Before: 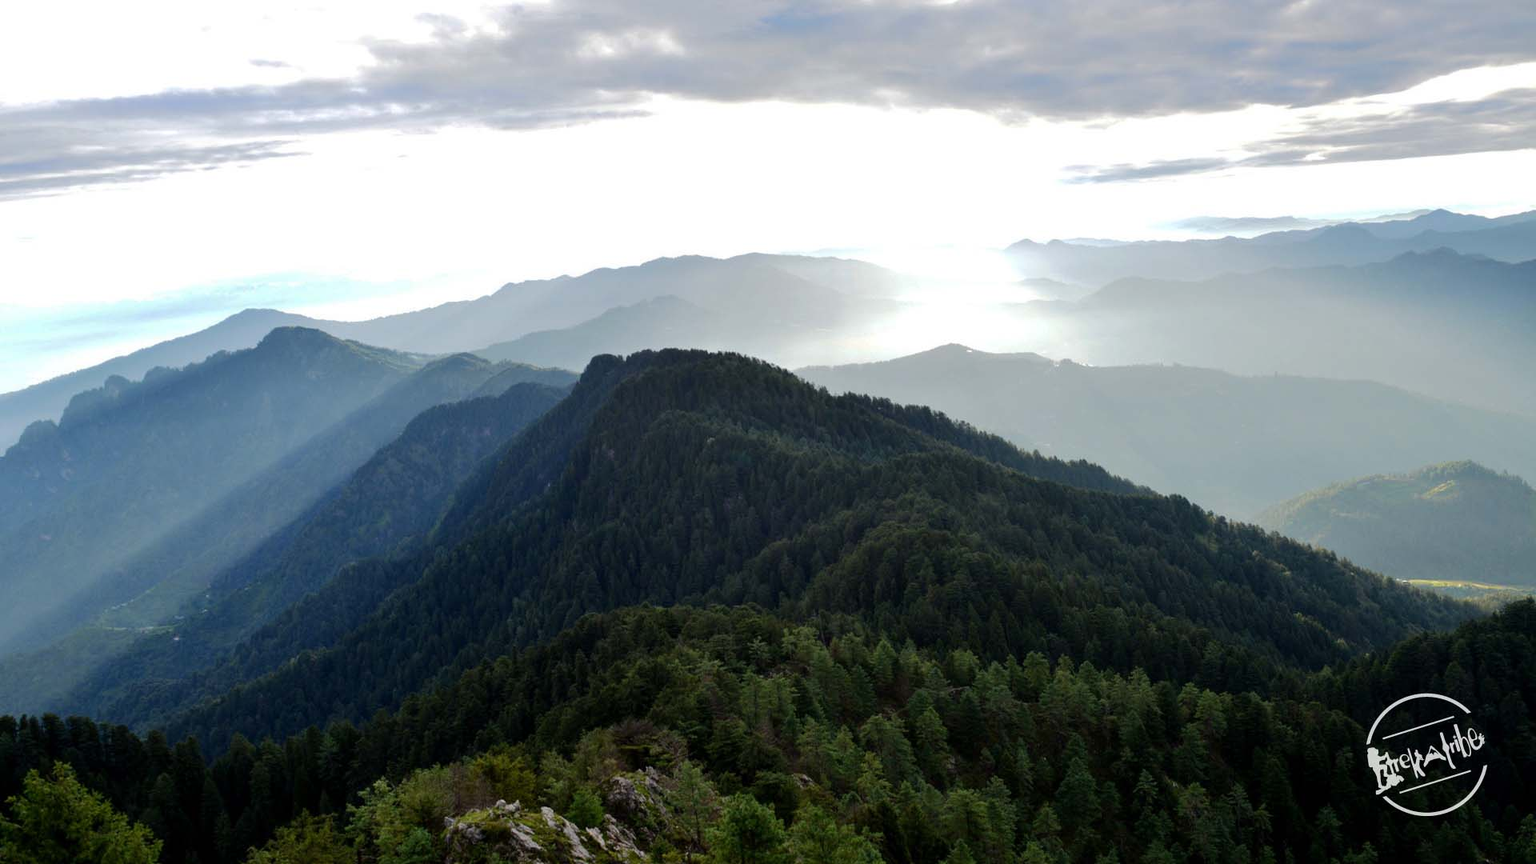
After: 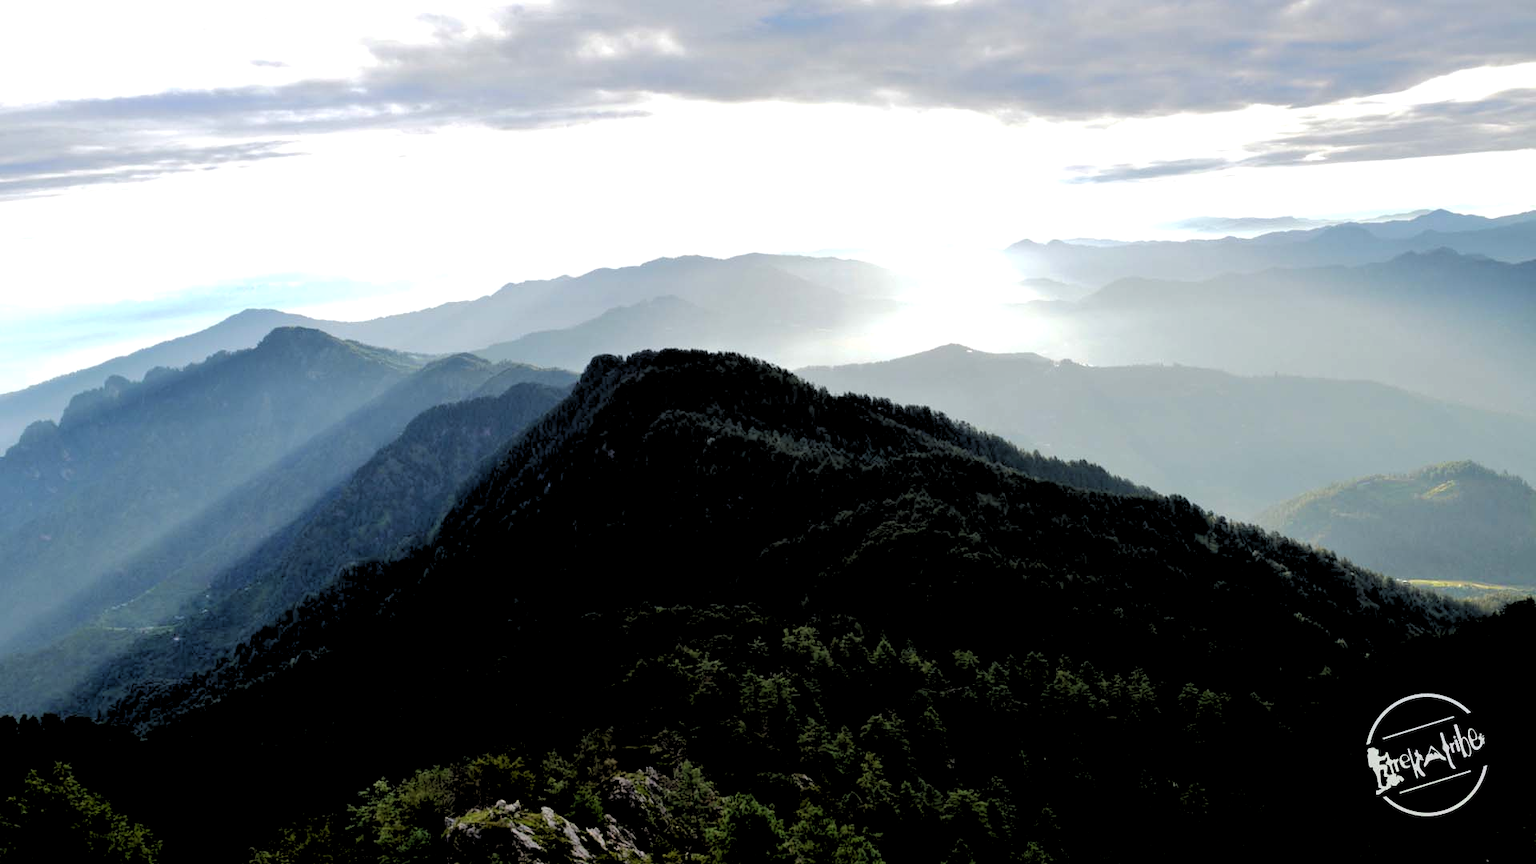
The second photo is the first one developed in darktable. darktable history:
rgb levels: levels [[0.029, 0.461, 0.922], [0, 0.5, 1], [0, 0.5, 1]]
